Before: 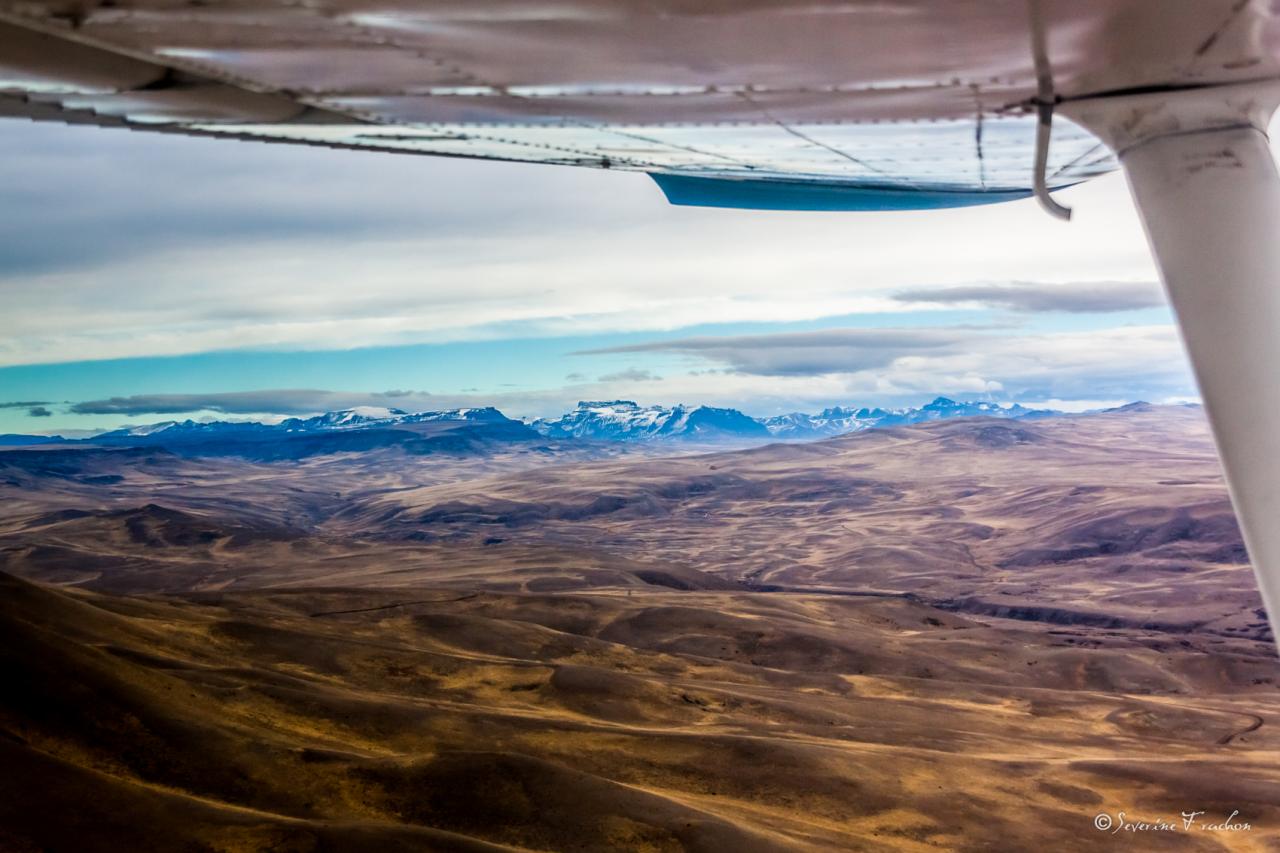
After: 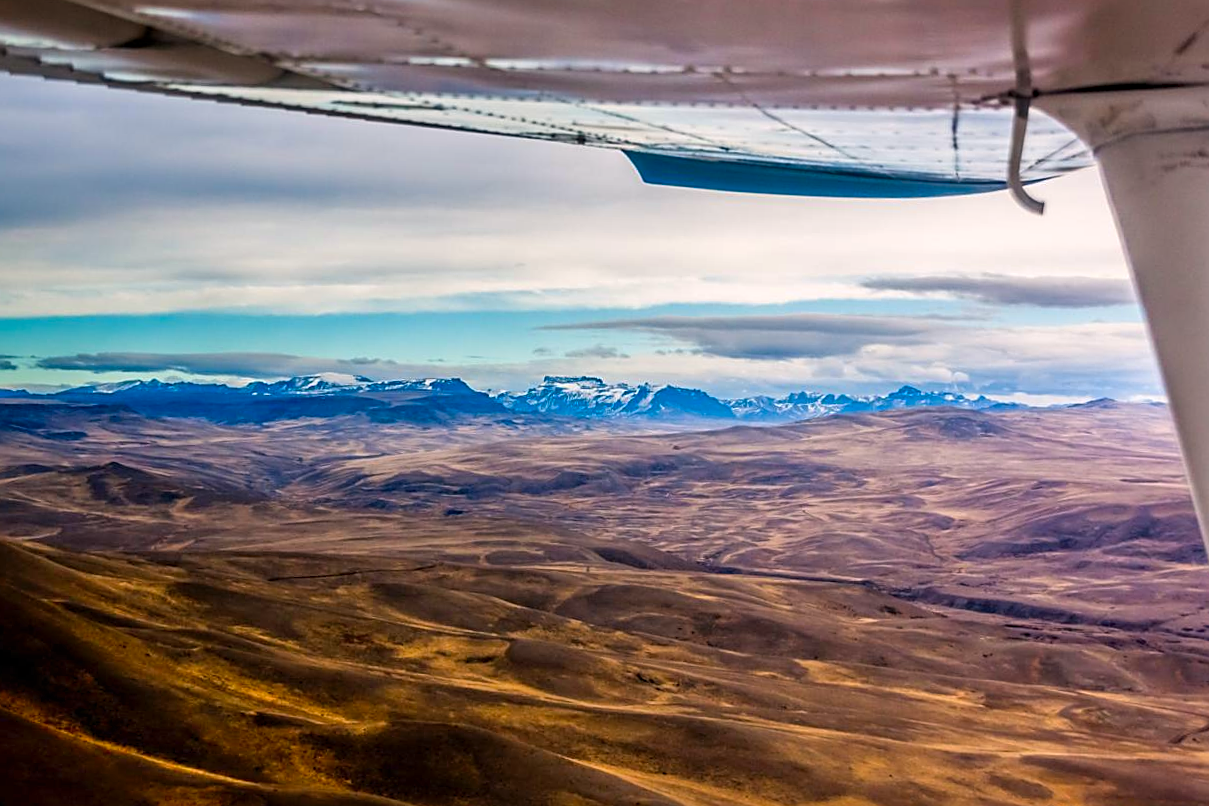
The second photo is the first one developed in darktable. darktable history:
color correction: highlights a* 3.42, highlights b* 1.7, saturation 1.21
shadows and highlights: low approximation 0.01, soften with gaussian
crop and rotate: angle -2.25°
sharpen: on, module defaults
